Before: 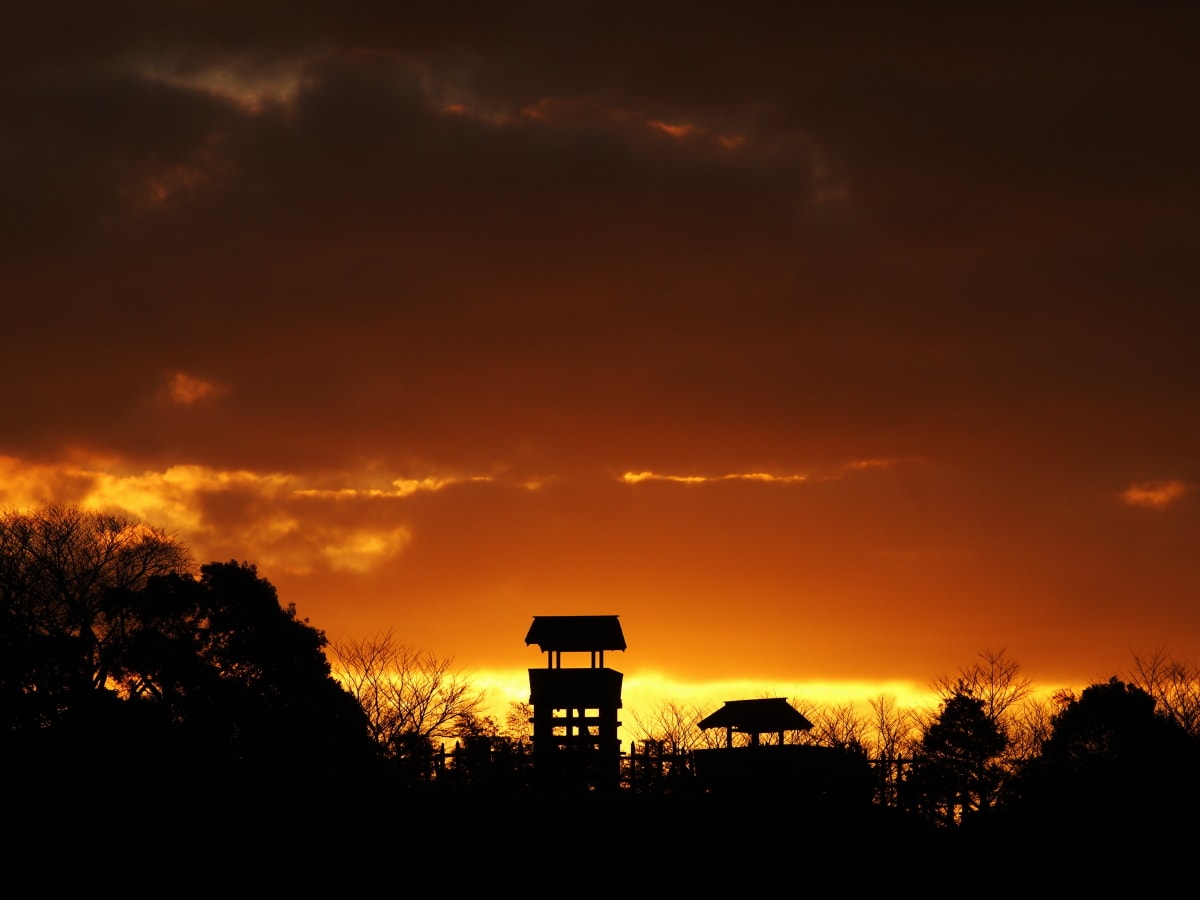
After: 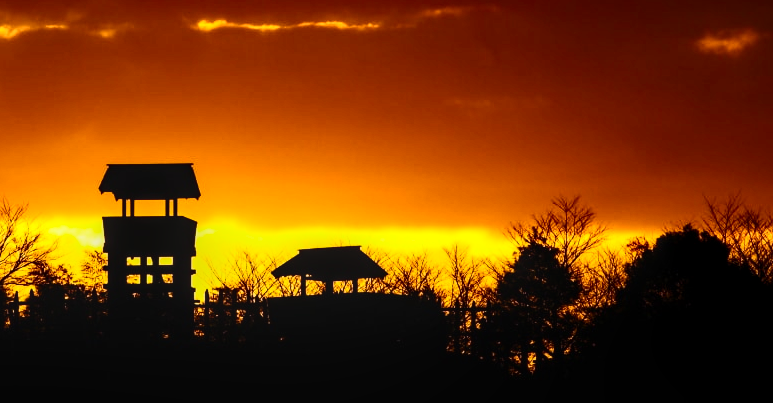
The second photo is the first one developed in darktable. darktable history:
crop and rotate: left 35.509%, top 50.238%, bottom 4.934%
color balance rgb: perceptual saturation grading › global saturation 30%, global vibrance 10%
contrast brightness saturation: contrast 0.39, brightness 0.1
local contrast: on, module defaults
